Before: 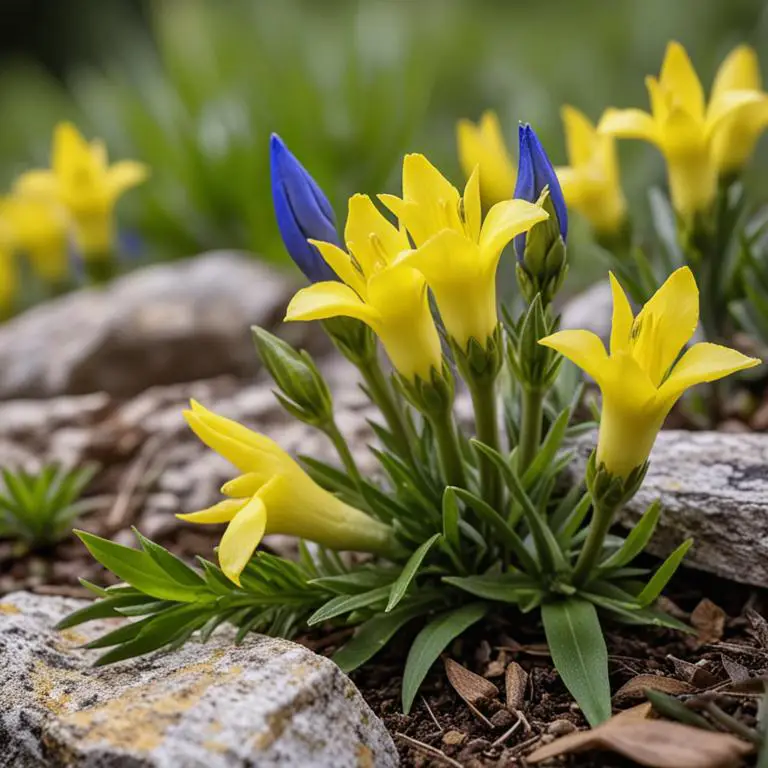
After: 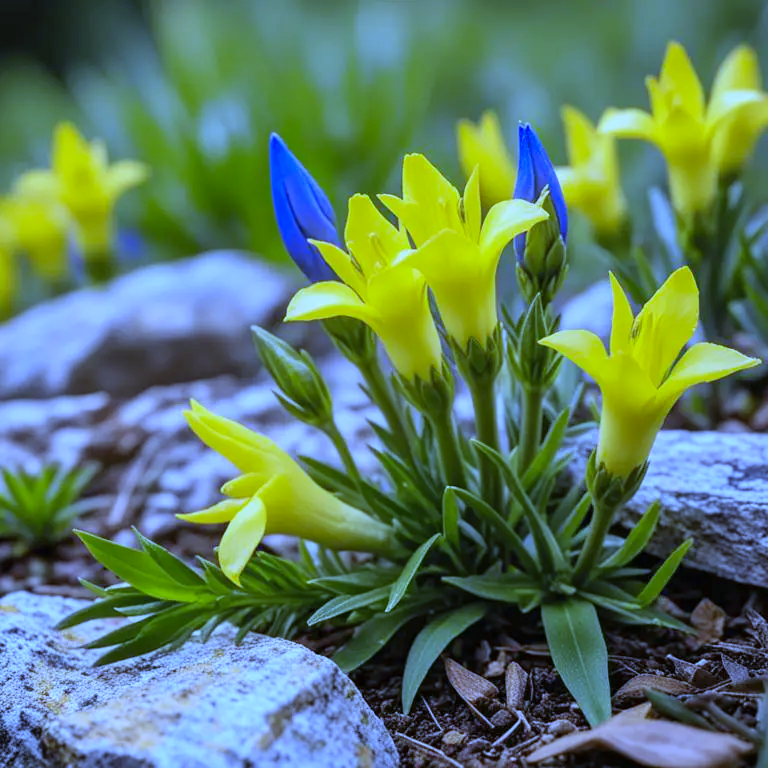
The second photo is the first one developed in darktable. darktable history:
contrast brightness saturation: contrast 0.07, brightness 0.08, saturation 0.18
white balance: red 0.766, blue 1.537
